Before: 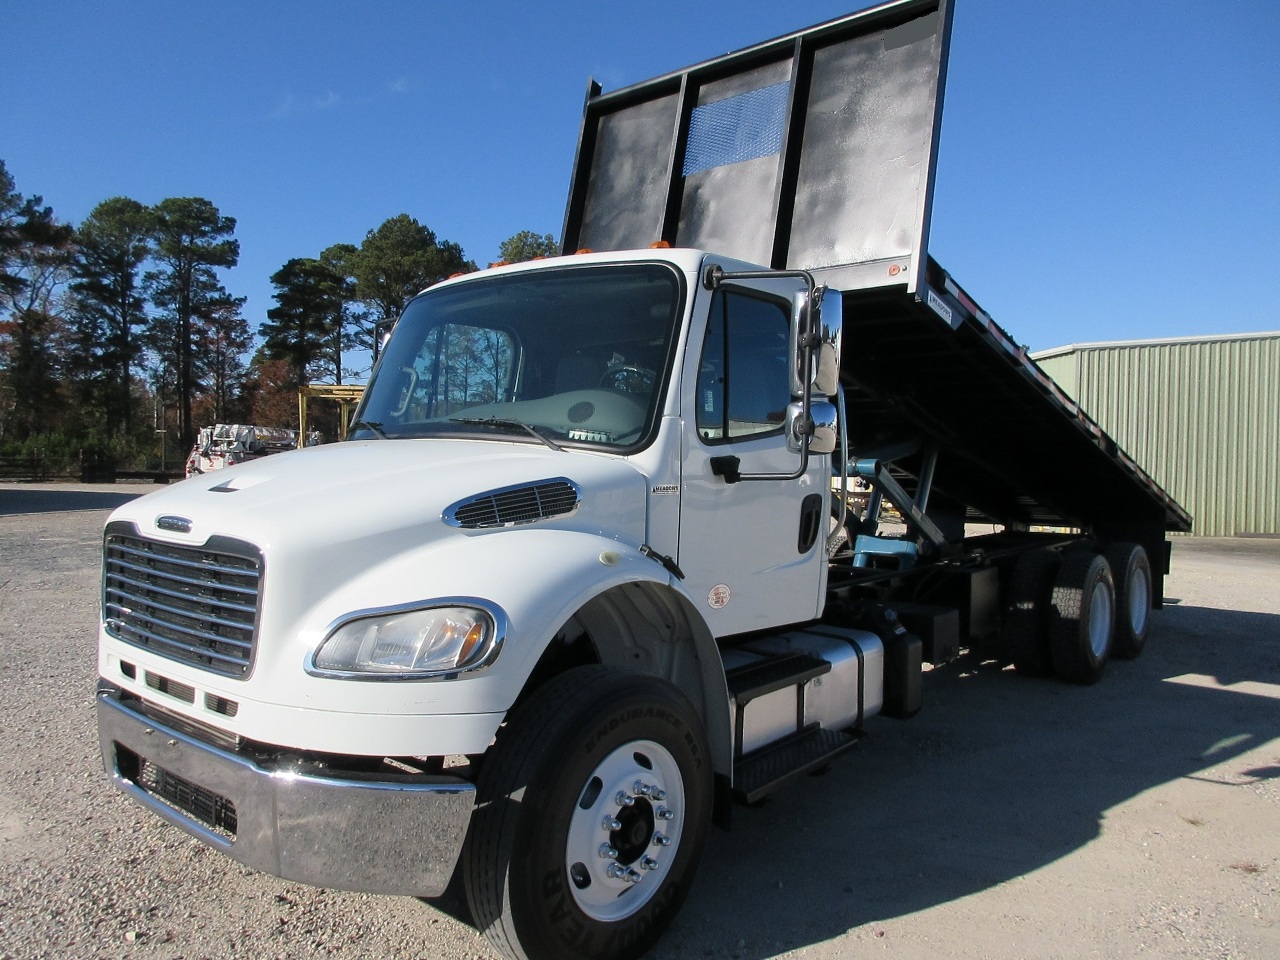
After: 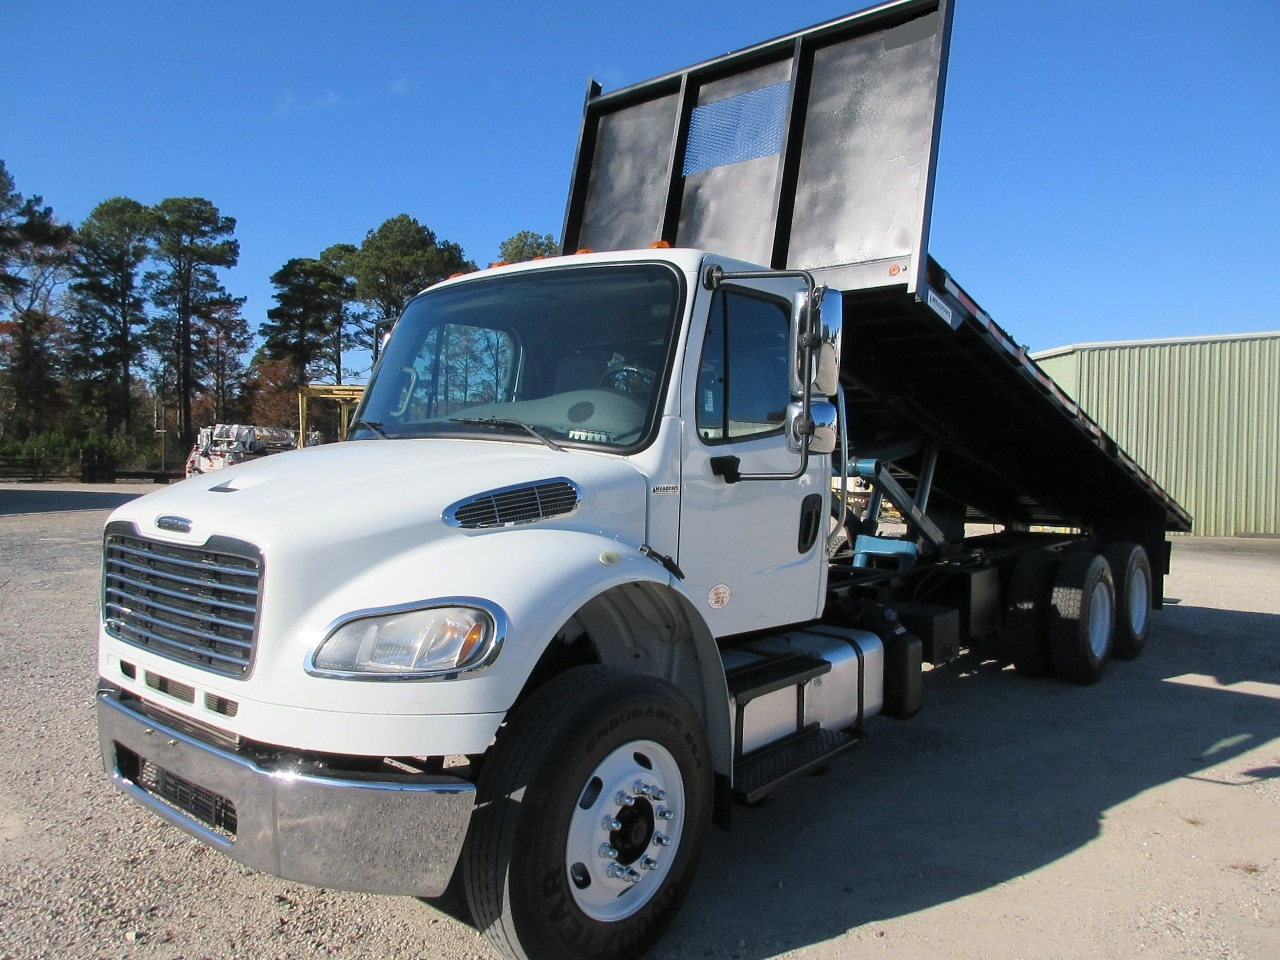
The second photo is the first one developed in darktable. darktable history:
contrast brightness saturation: contrast 0.027, brightness 0.064, saturation 0.132
